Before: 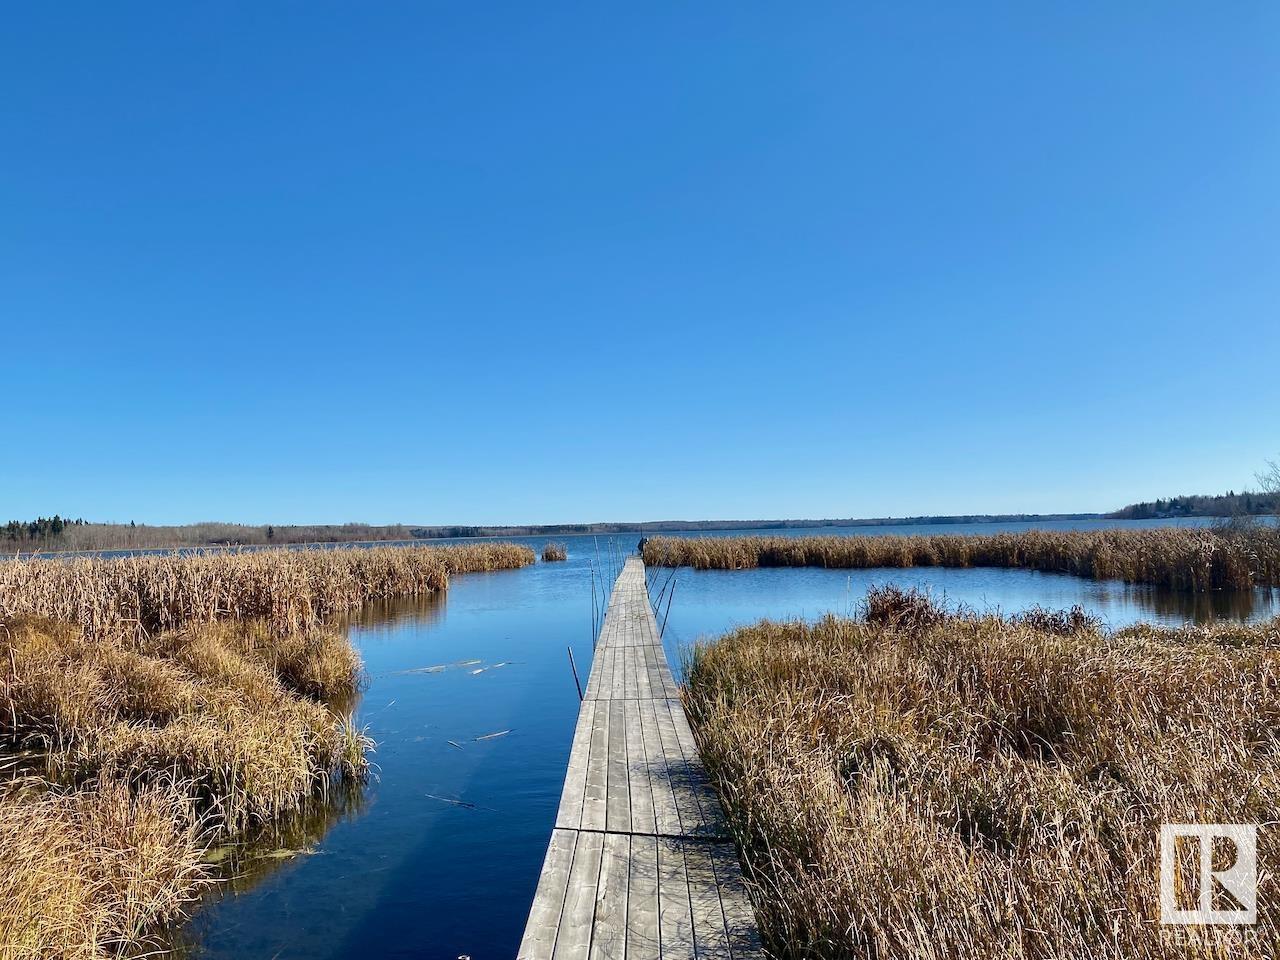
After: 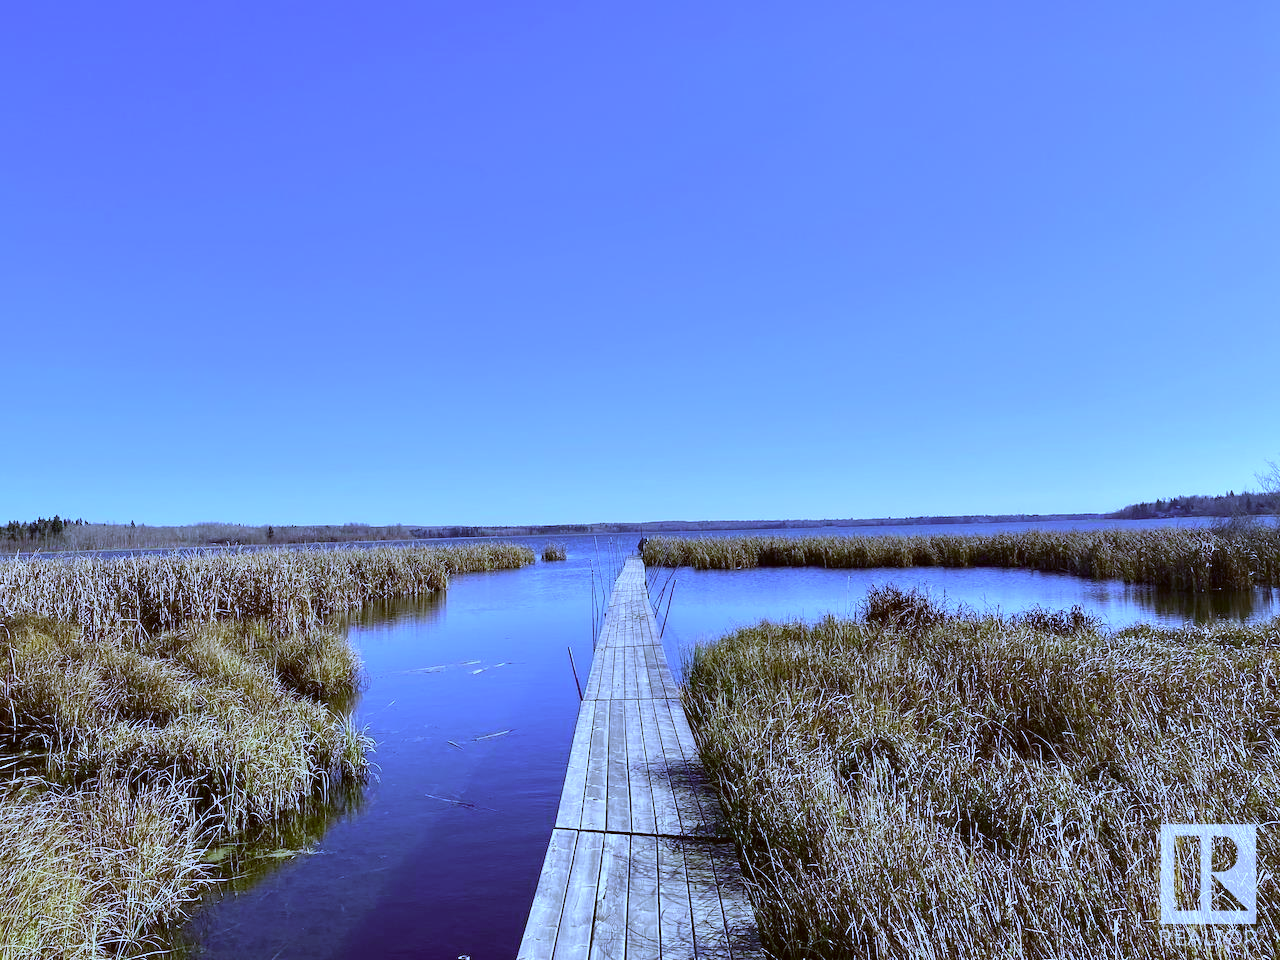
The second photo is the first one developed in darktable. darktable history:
white balance: red 0.766, blue 1.537
color correction: highlights a* -1.43, highlights b* 10.12, shadows a* 0.395, shadows b* 19.35
